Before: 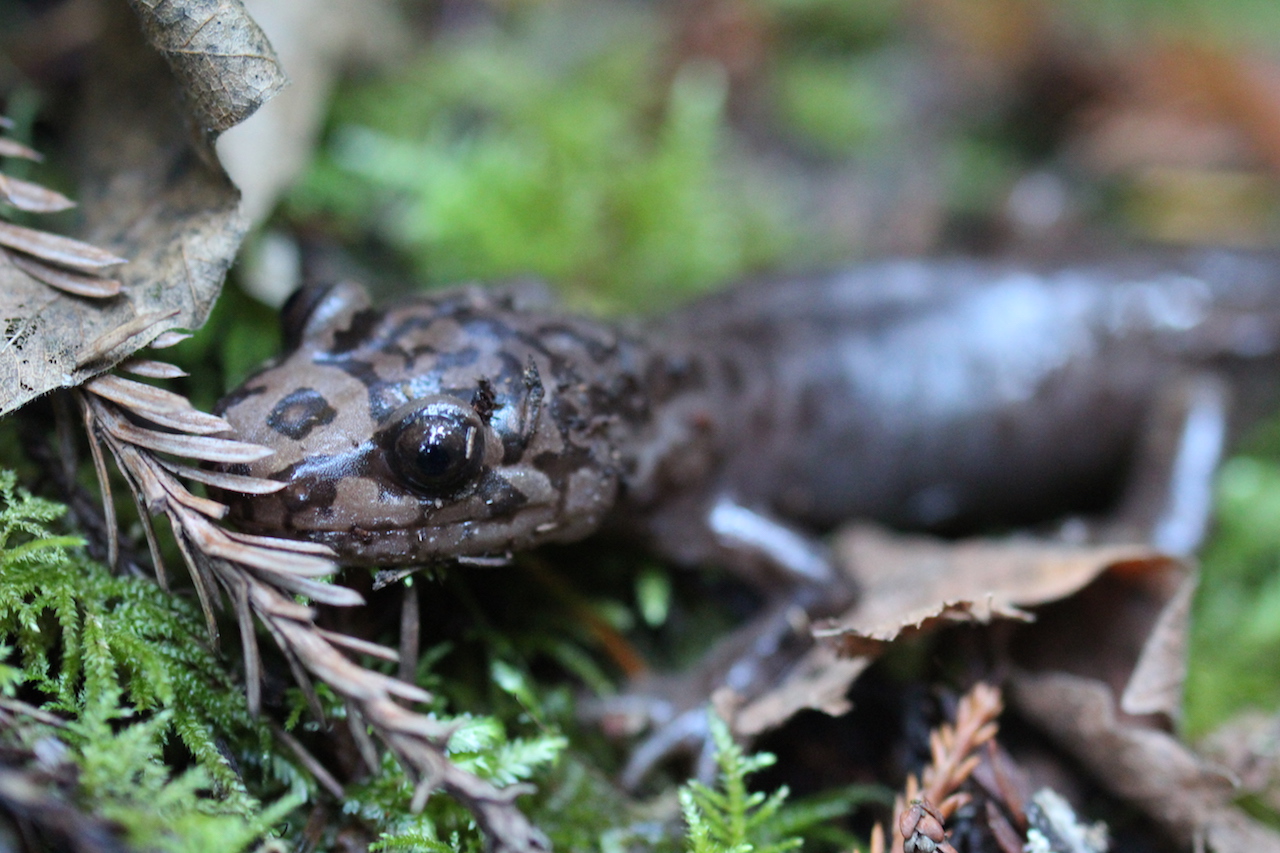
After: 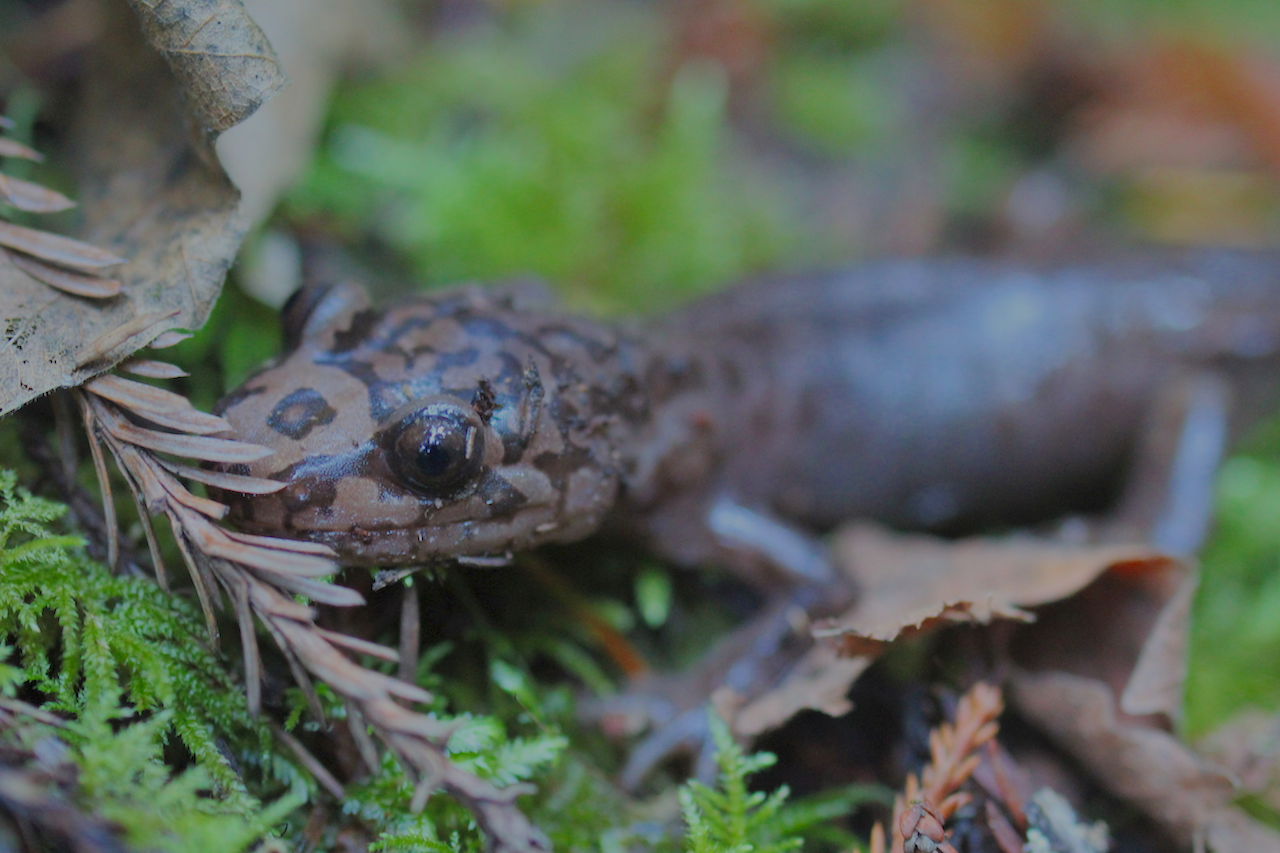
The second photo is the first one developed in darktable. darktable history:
contrast brightness saturation: contrast 0.067, brightness -0.132, saturation 0.049
filmic rgb: black relative exposure -15.89 EV, white relative exposure 7.94 EV, hardness 4.17, latitude 50.05%, contrast 0.504, color science v6 (2022), iterations of high-quality reconstruction 0
exposure: black level correction 0, exposure 0.597 EV, compensate exposure bias true, compensate highlight preservation false
